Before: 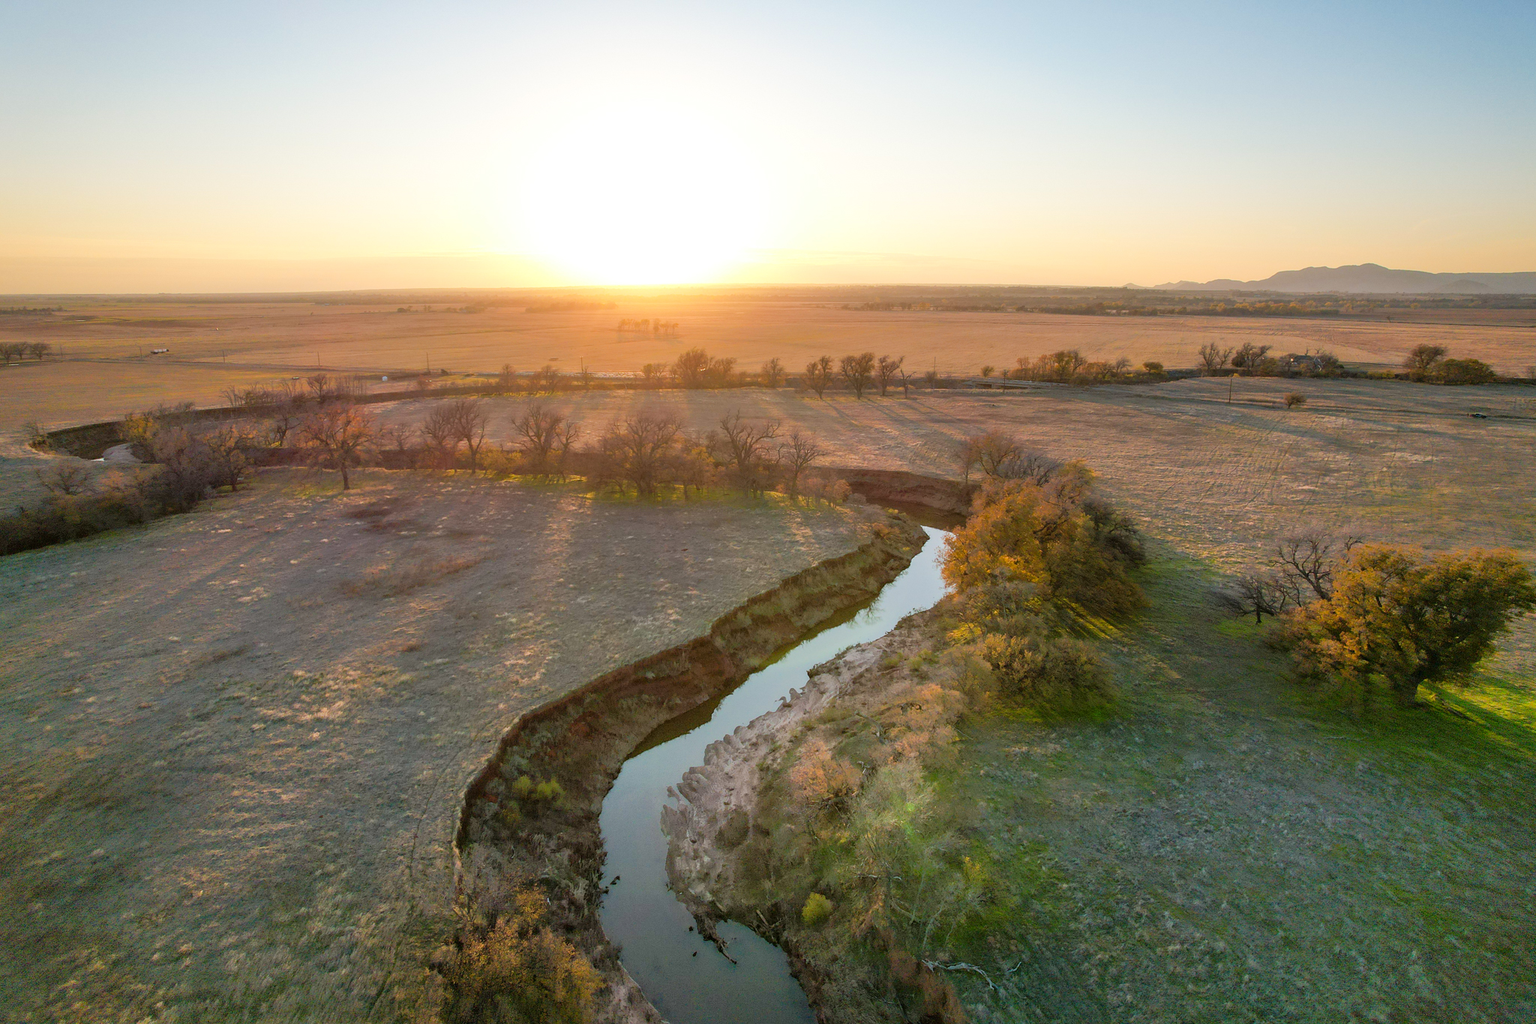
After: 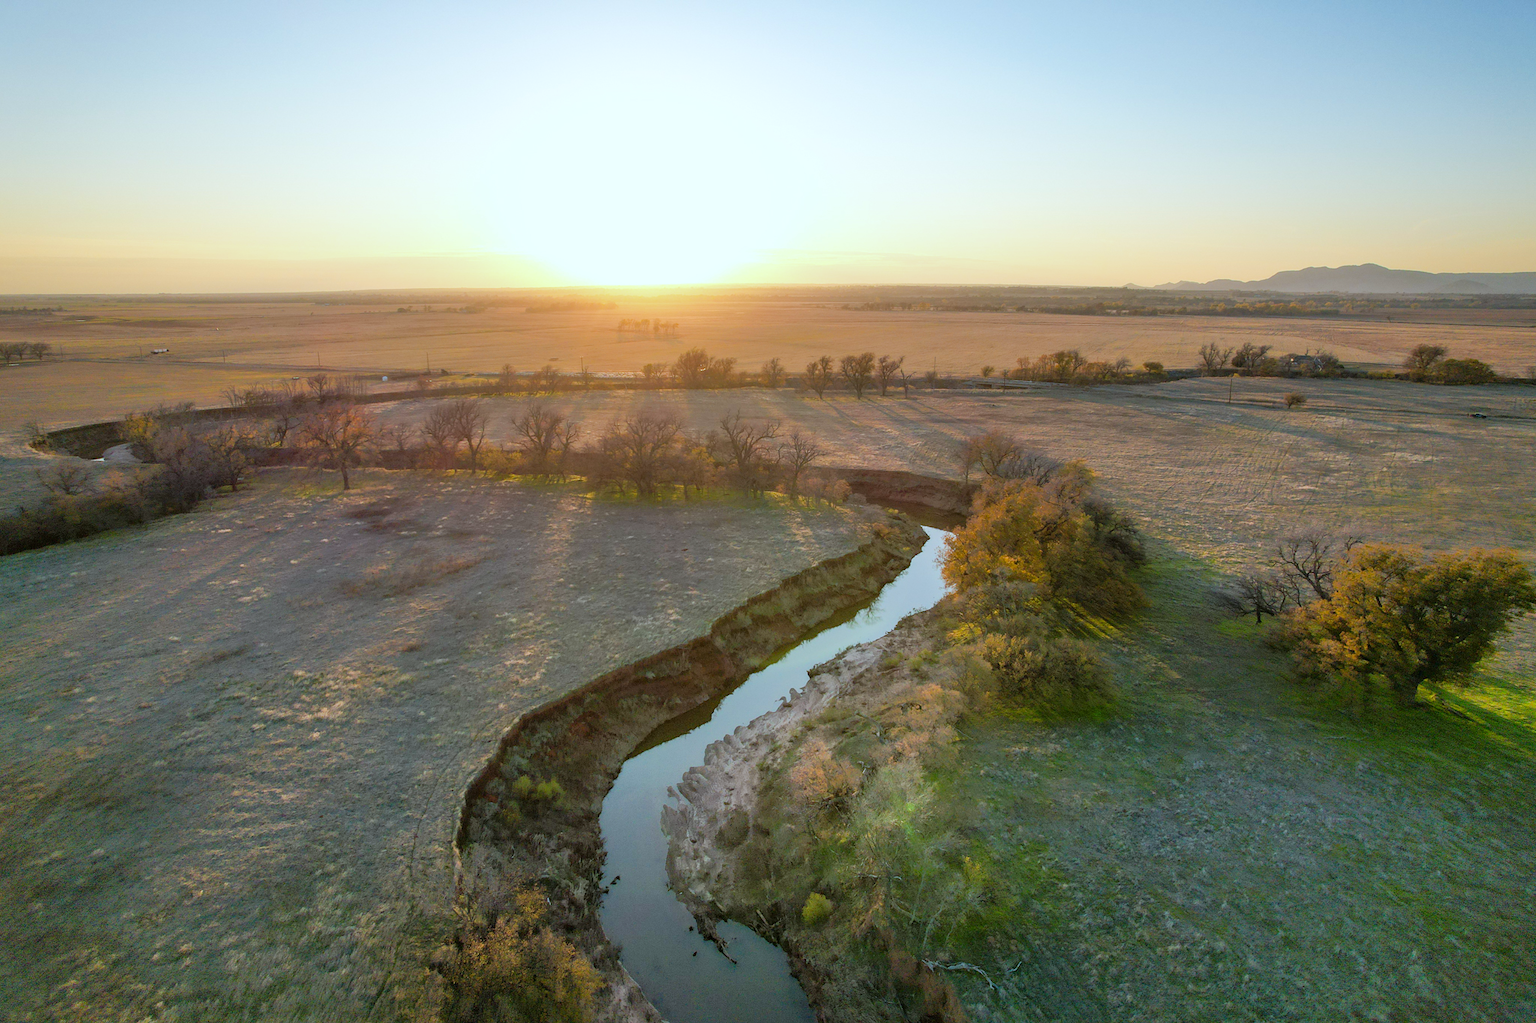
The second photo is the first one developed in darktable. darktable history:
exposure: compensate highlight preservation false
white balance: red 0.925, blue 1.046
